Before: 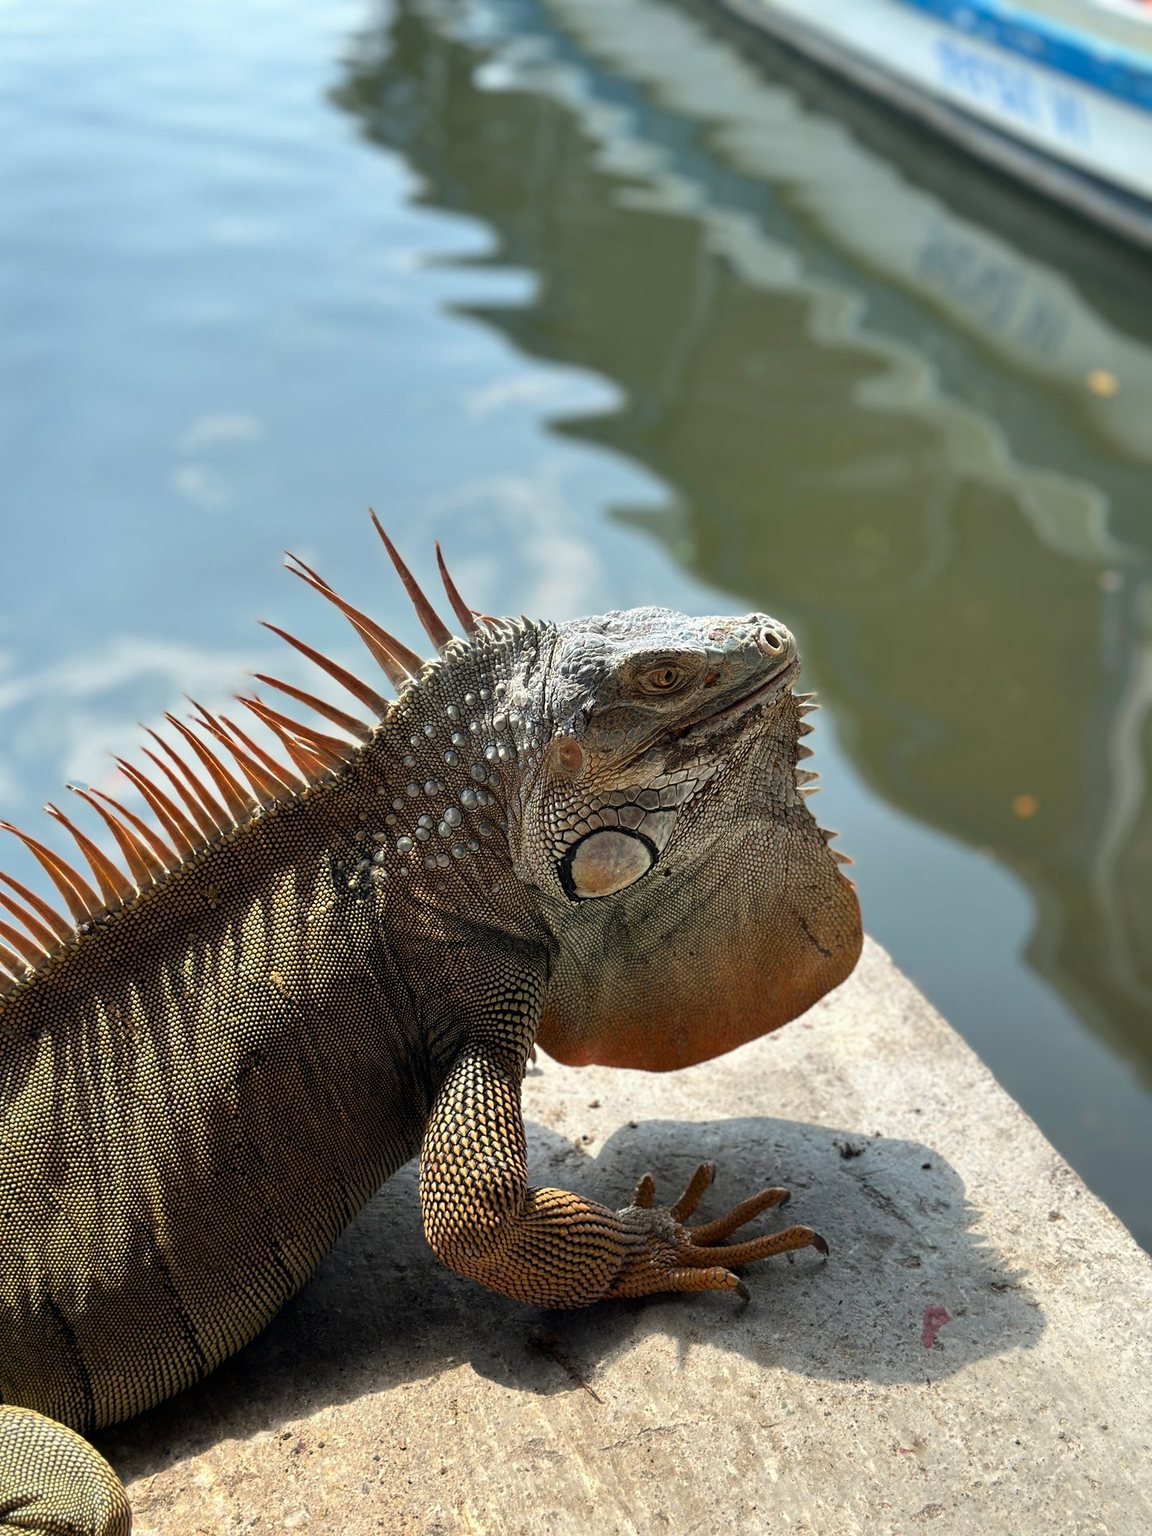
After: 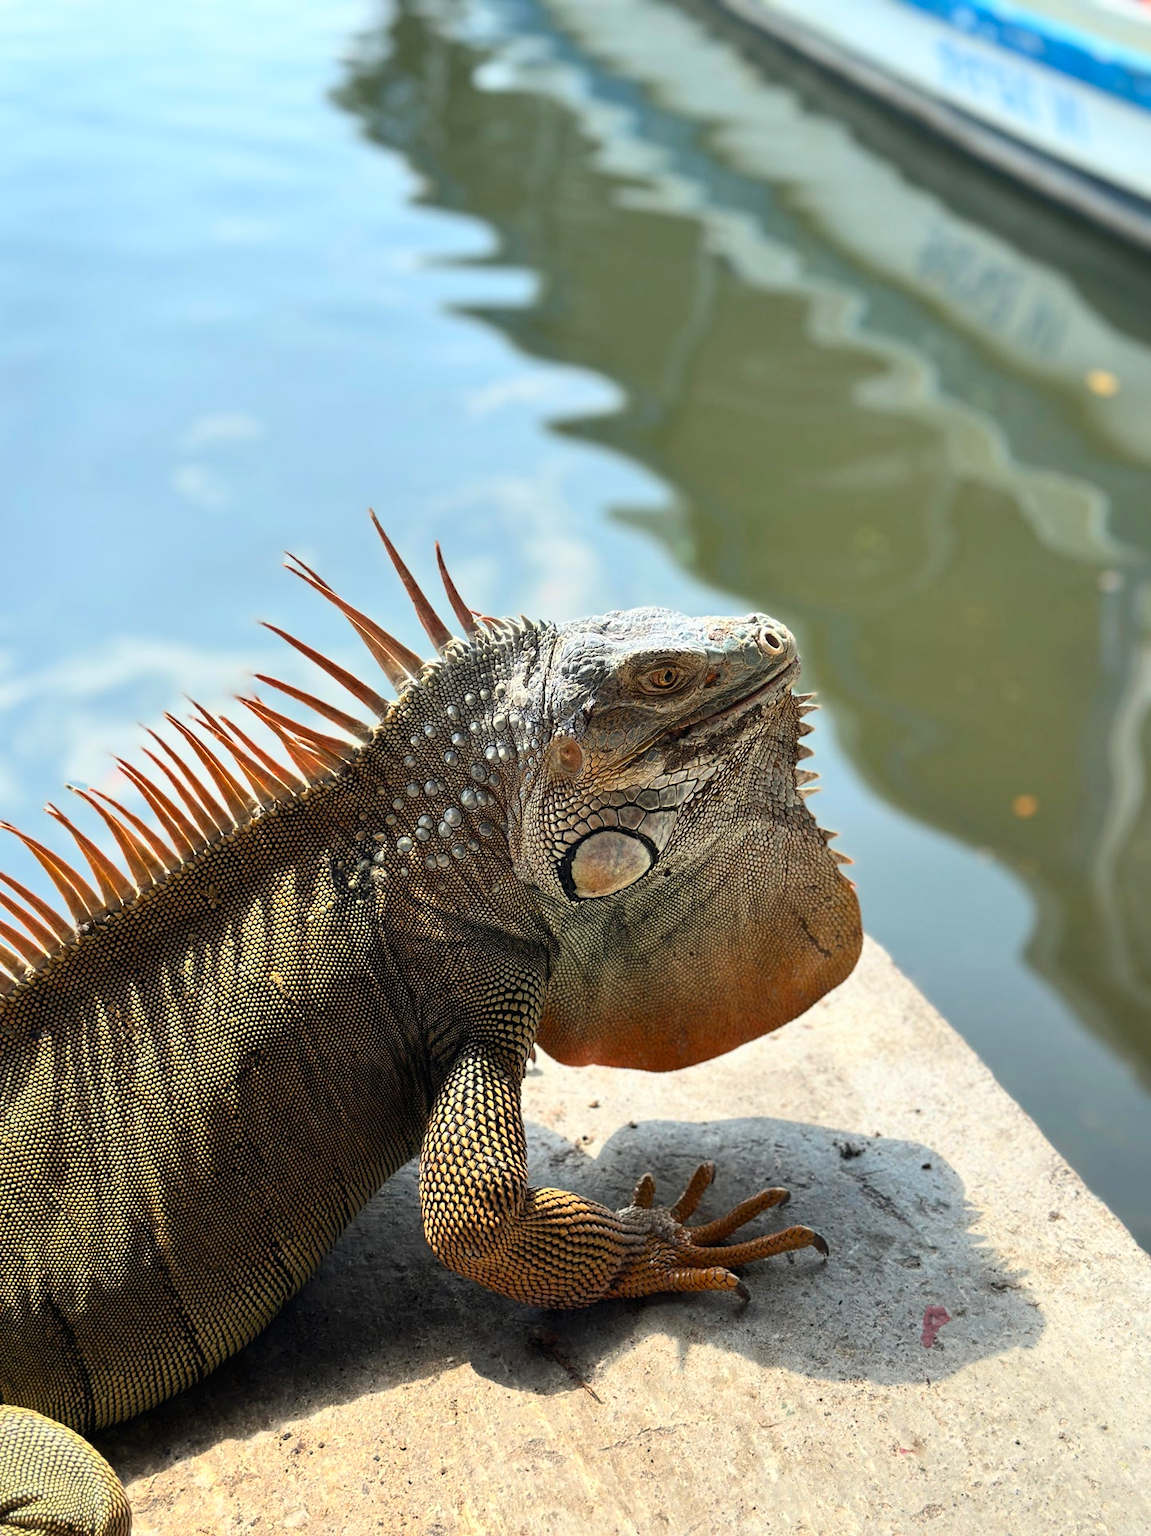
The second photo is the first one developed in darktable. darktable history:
exposure: exposure -0.021 EV, compensate highlight preservation false
contrast brightness saturation: contrast 0.2, brightness 0.16, saturation 0.22
